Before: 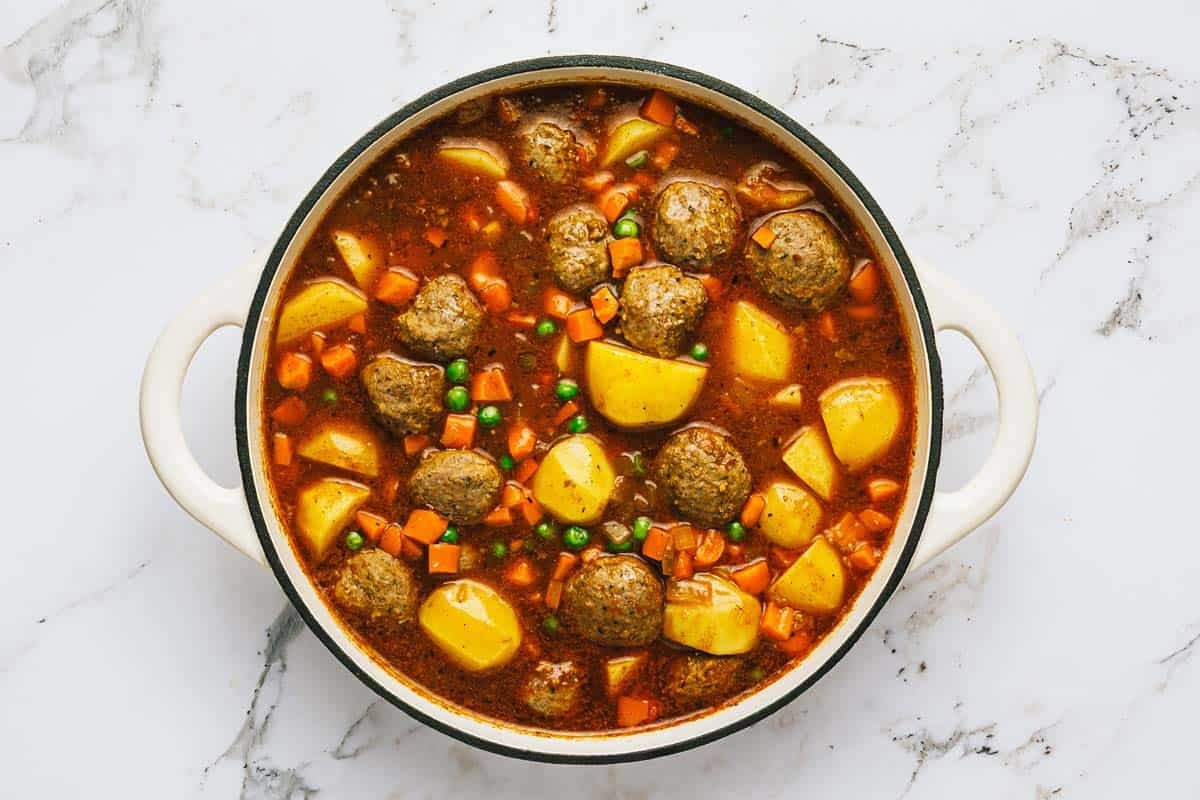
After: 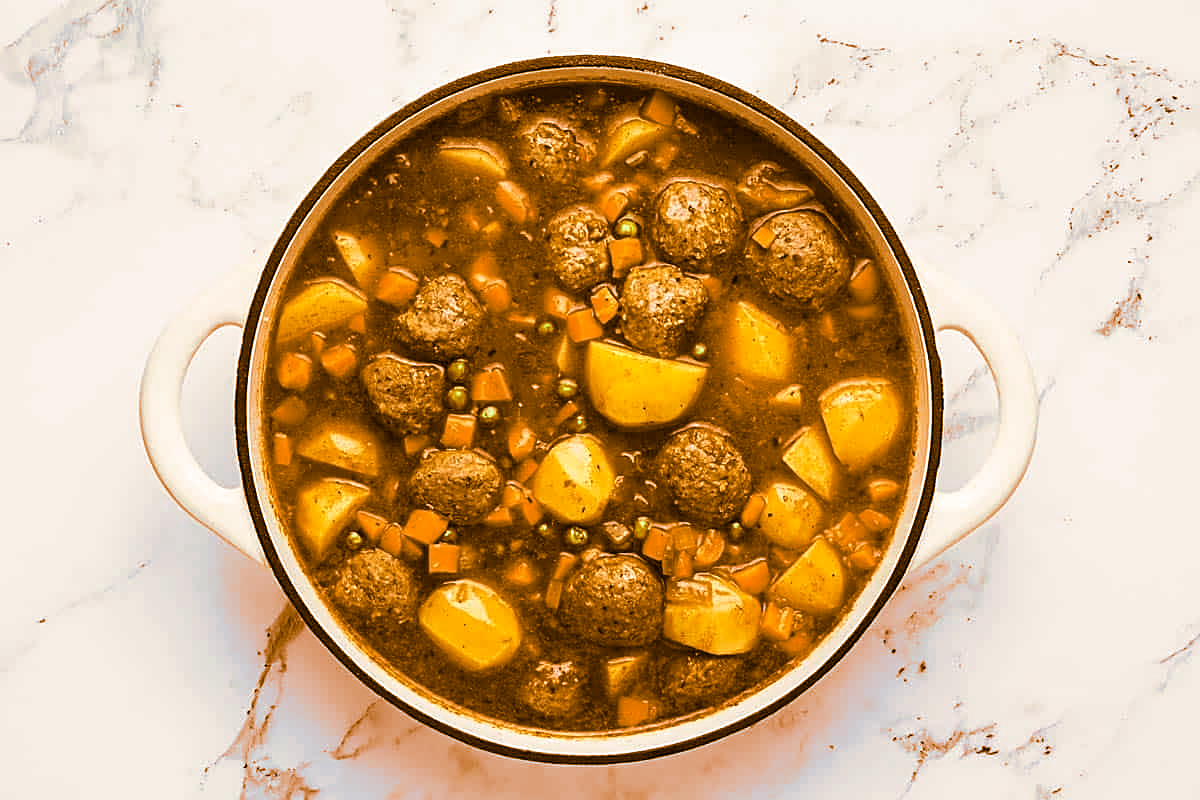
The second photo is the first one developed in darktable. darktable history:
sharpen: on, module defaults
color balance: on, module defaults
exposure: black level correction -0.001, exposure 0.08 EV, compensate highlight preservation false
split-toning: shadows › hue 26°, shadows › saturation 0.92, highlights › hue 40°, highlights › saturation 0.92, balance -63, compress 0%
